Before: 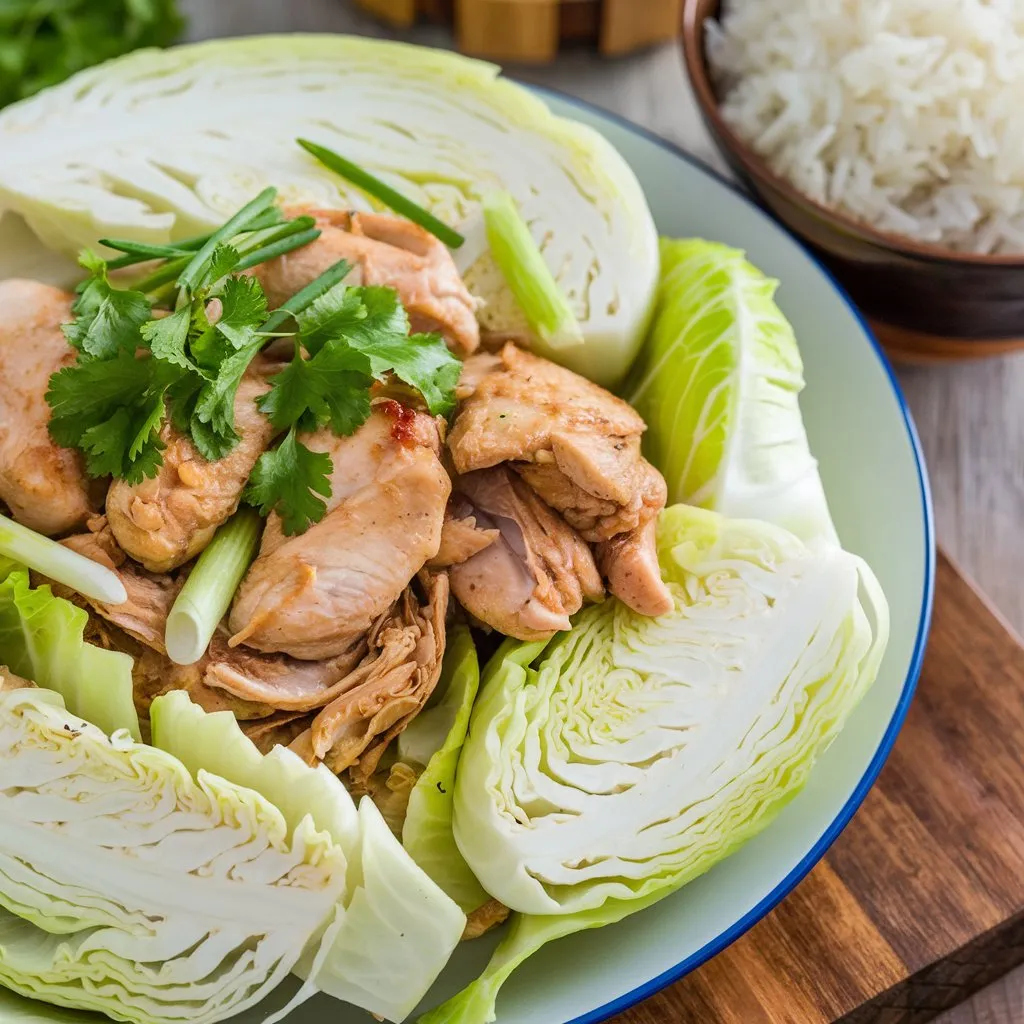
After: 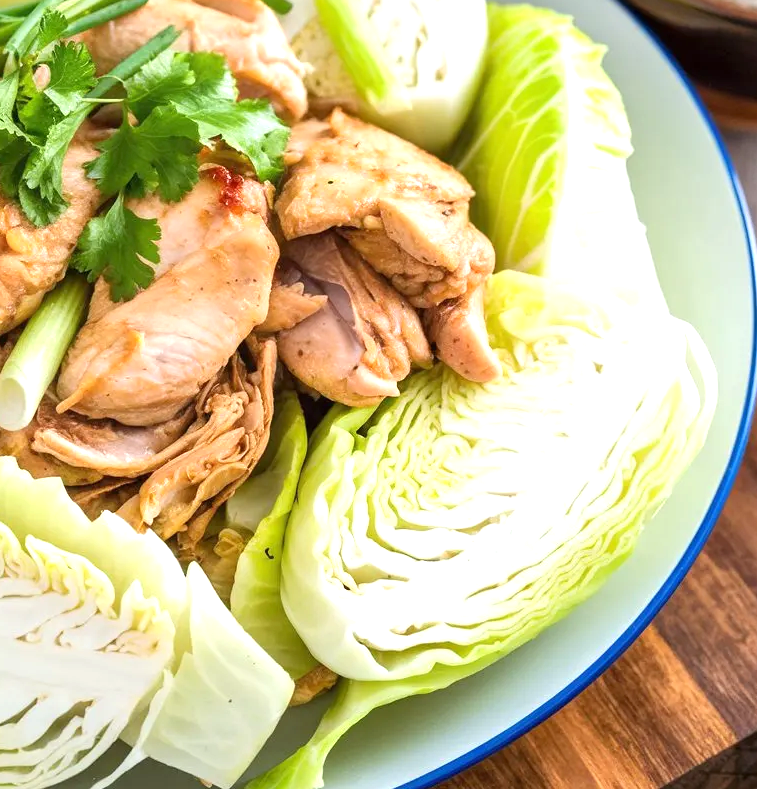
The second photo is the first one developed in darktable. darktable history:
crop: left 16.871%, top 22.857%, right 9.116%
exposure: exposure 0.74 EV, compensate highlight preservation false
